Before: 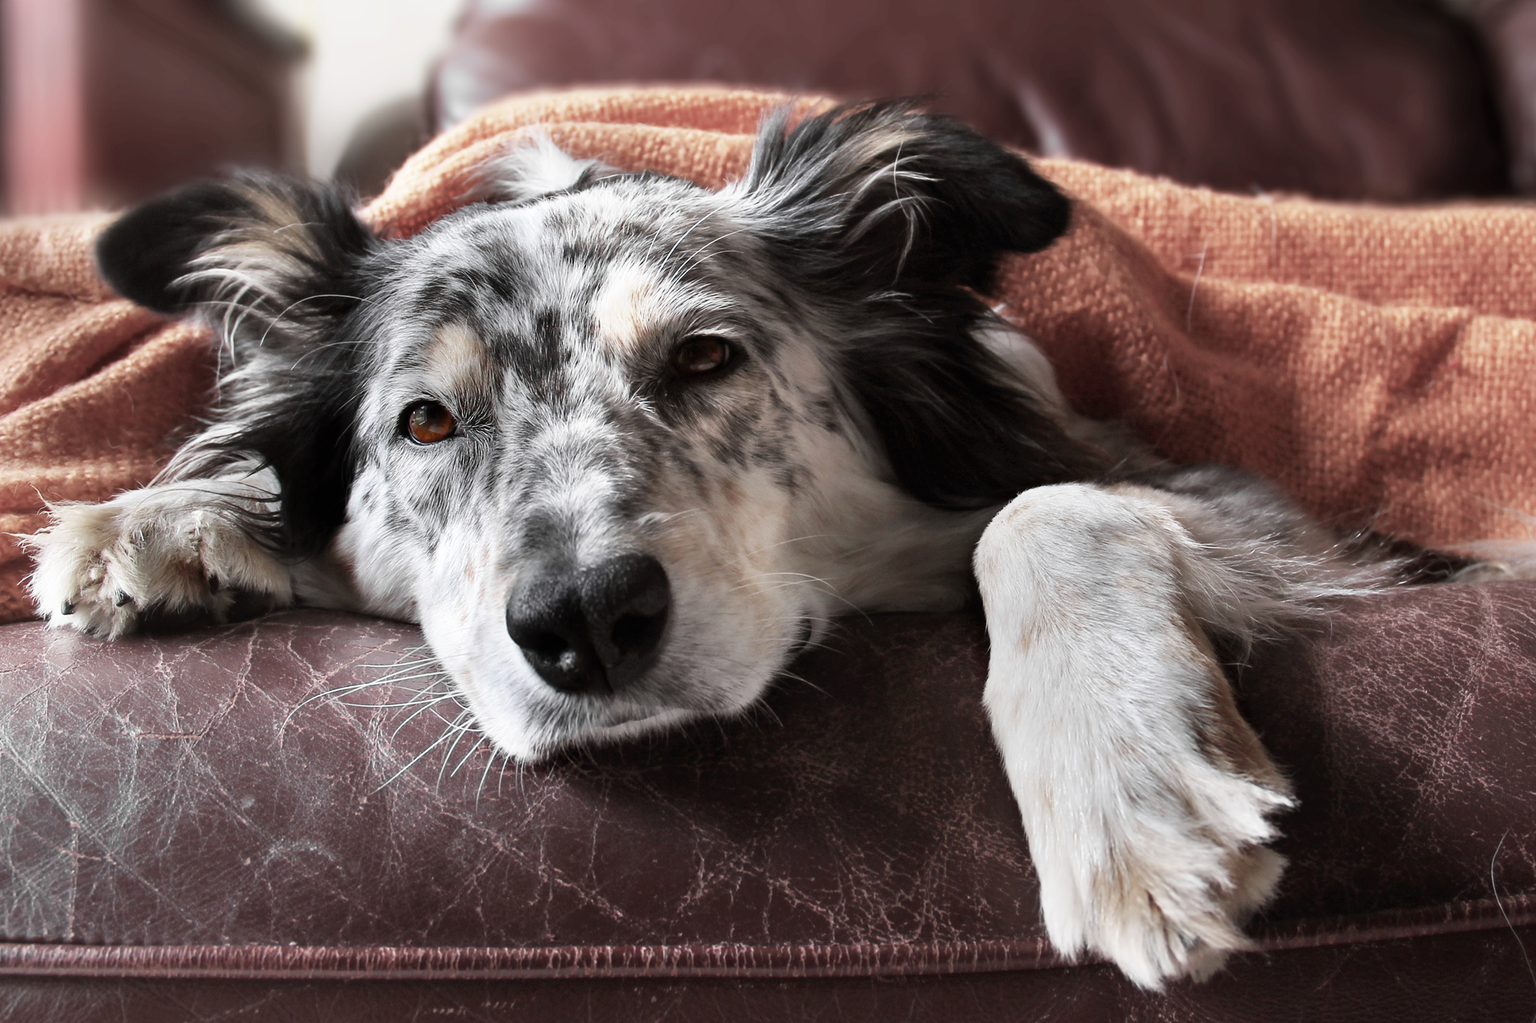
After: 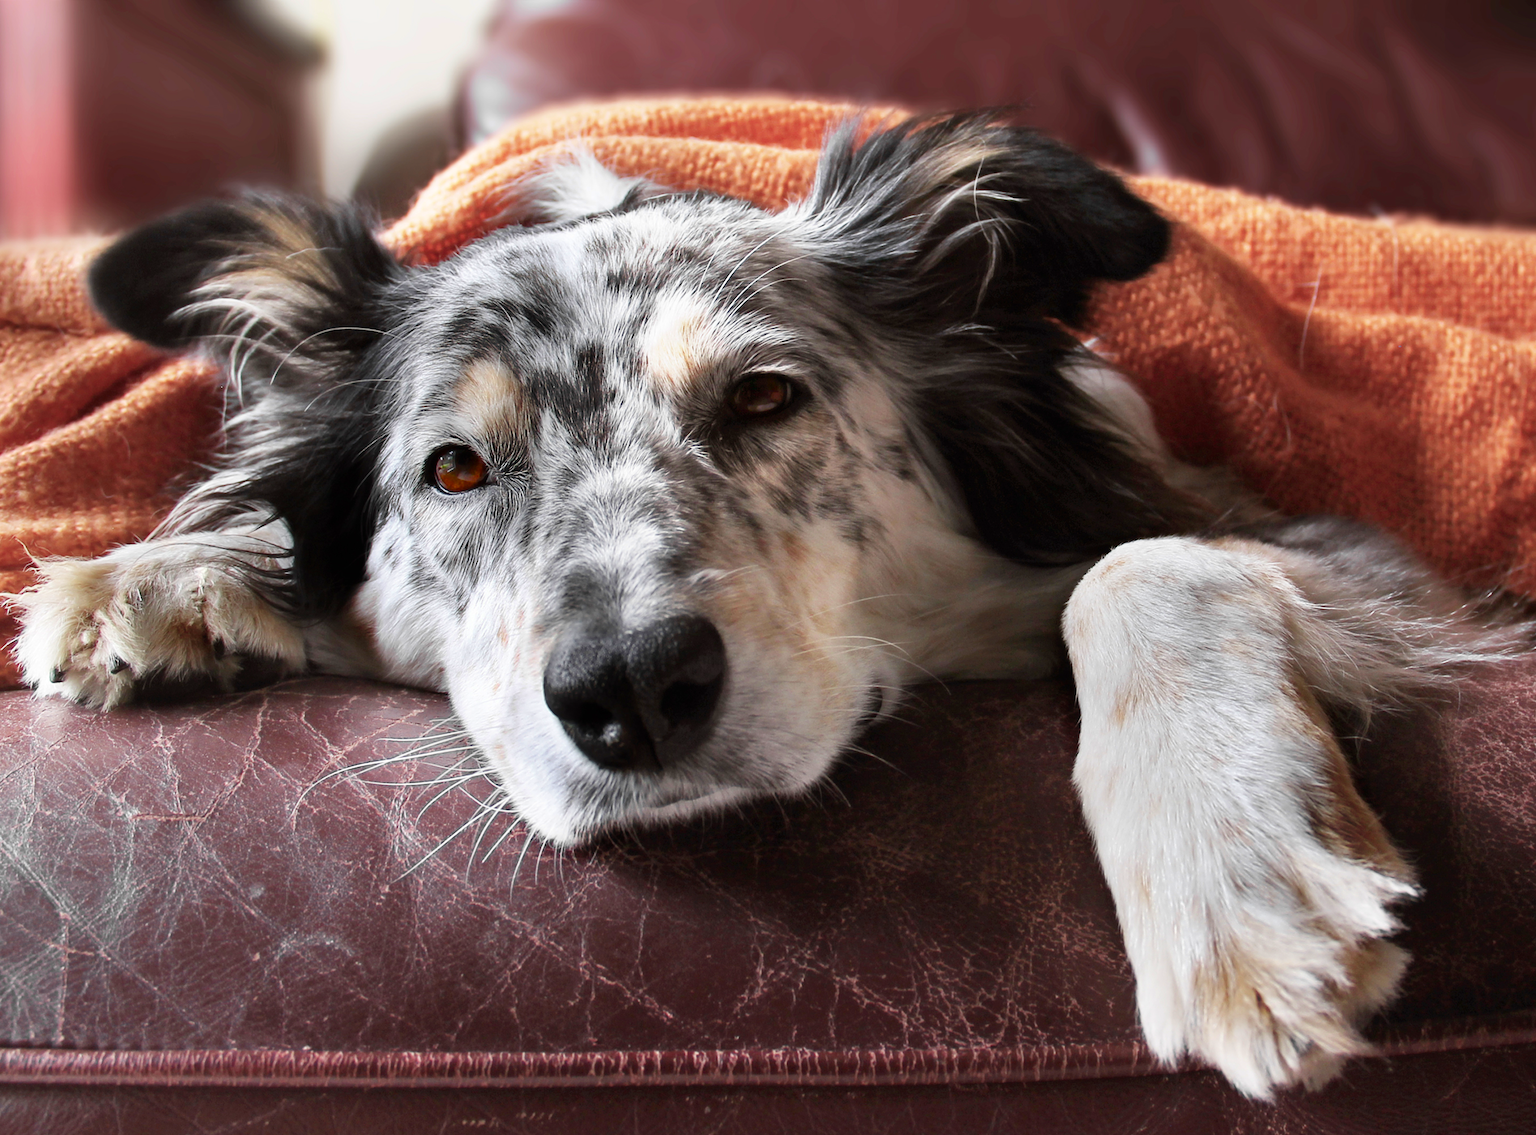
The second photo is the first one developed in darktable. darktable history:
crop and rotate: left 1.088%, right 8.807%
color correction: saturation 1.11
color balance rgb: linear chroma grading › global chroma 15%, perceptual saturation grading › global saturation 30%
